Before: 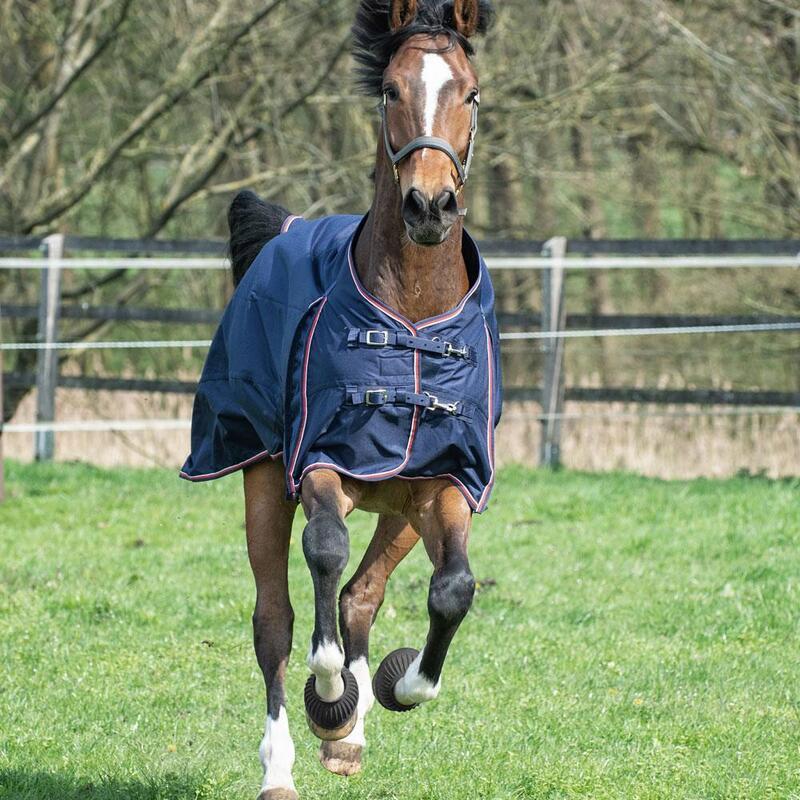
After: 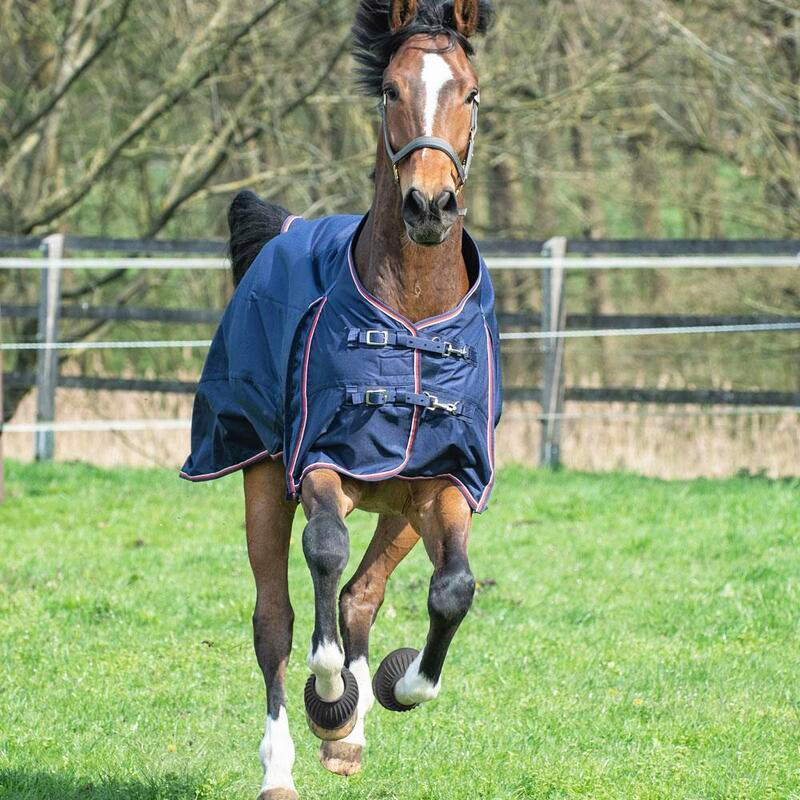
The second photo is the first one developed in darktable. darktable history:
contrast brightness saturation: contrast 0.073, brightness 0.078, saturation 0.177
